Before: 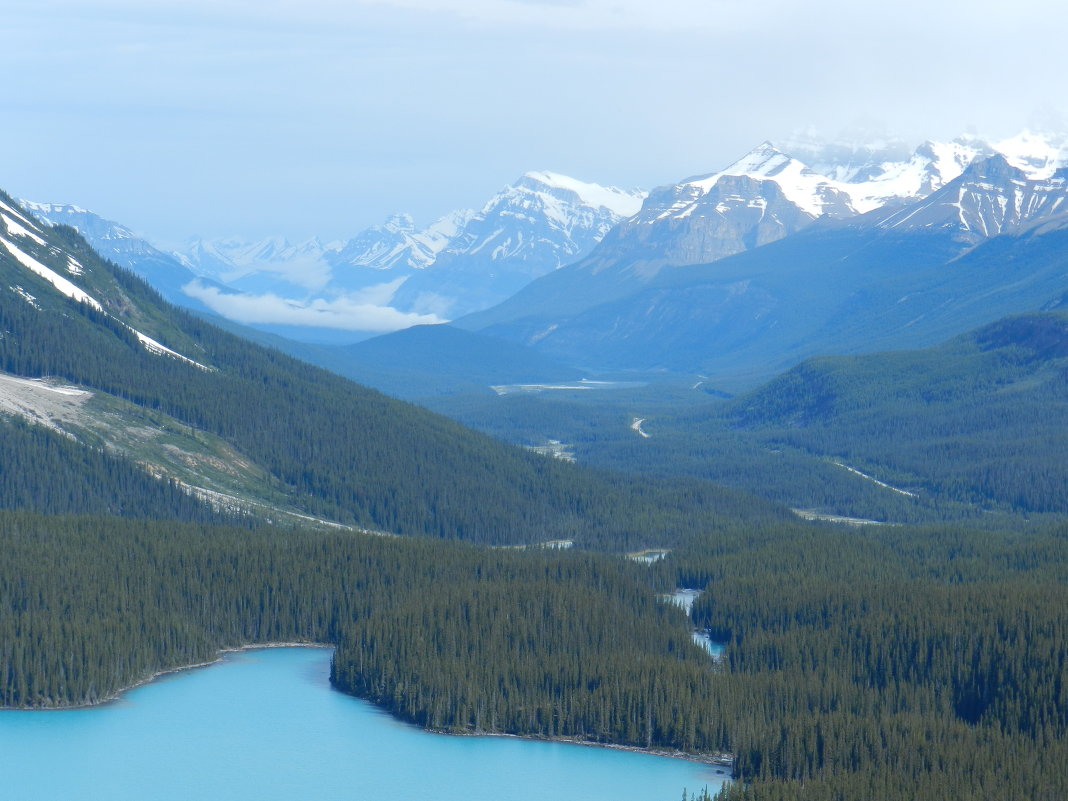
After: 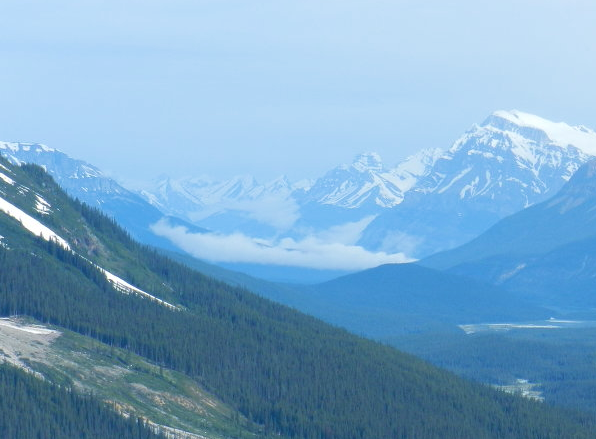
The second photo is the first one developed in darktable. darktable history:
velvia: on, module defaults
crop and rotate: left 3.054%, top 7.696%, right 41.091%, bottom 37.385%
